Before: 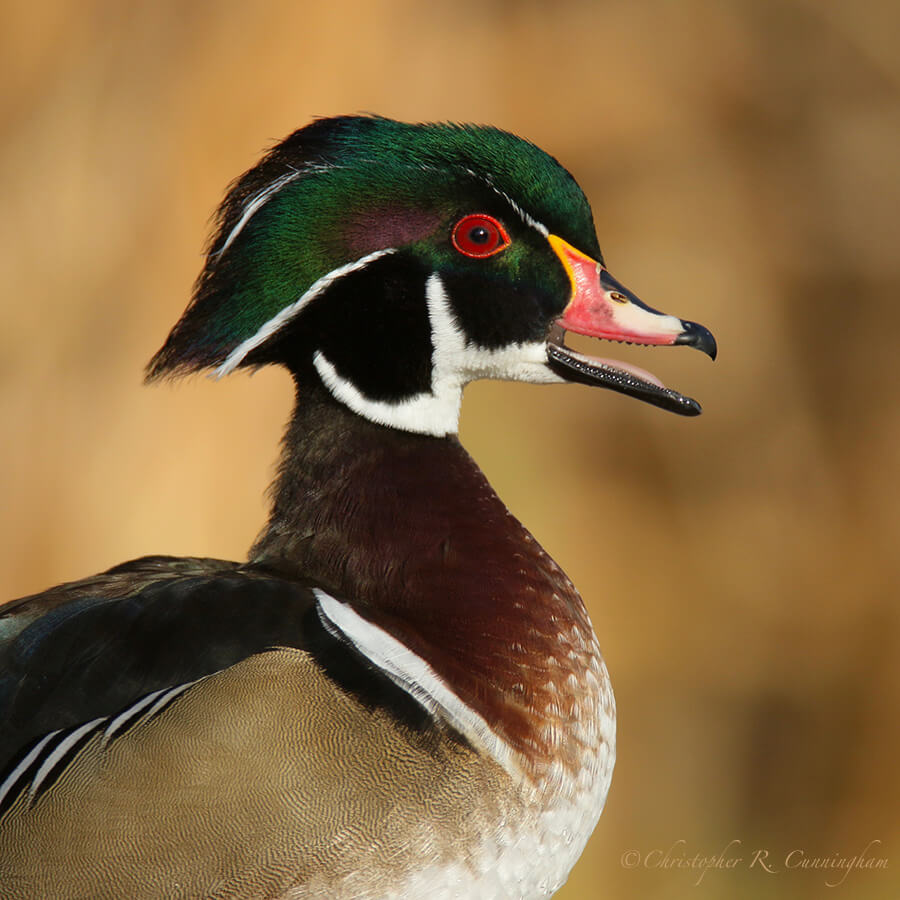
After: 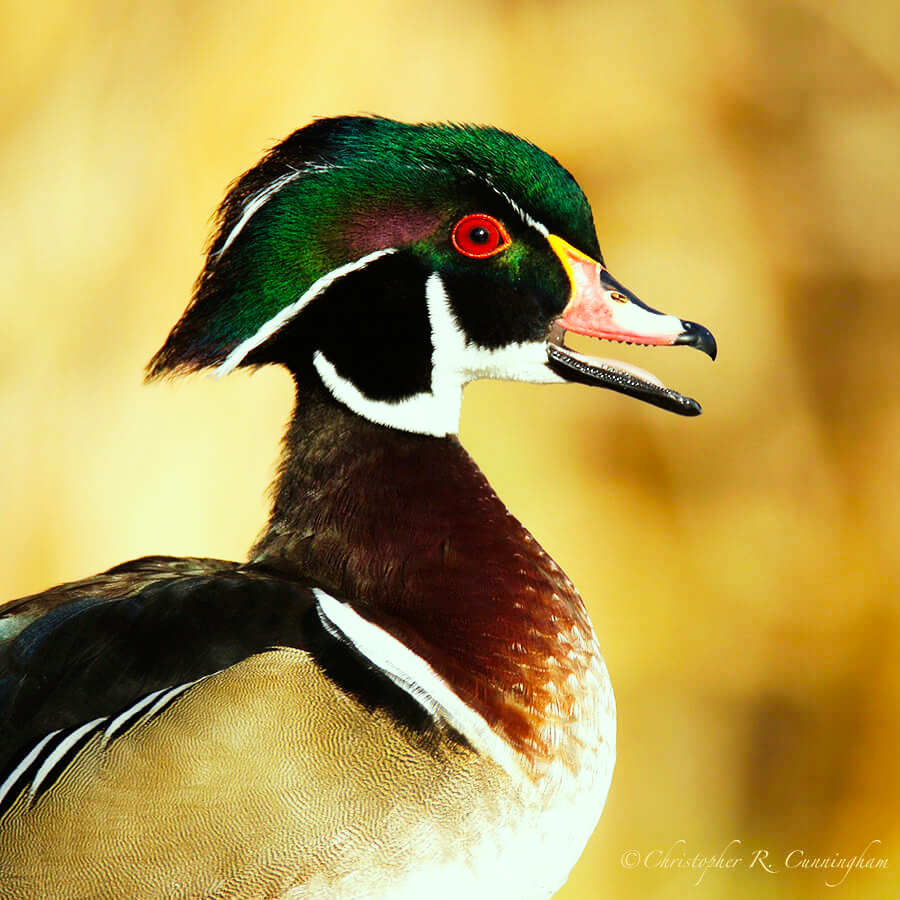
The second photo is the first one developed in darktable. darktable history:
base curve: curves: ch0 [(0, 0) (0.007, 0.004) (0.027, 0.03) (0.046, 0.07) (0.207, 0.54) (0.442, 0.872) (0.673, 0.972) (1, 1)], preserve colors none
color correction: highlights a* -8.14, highlights b* 3.14
